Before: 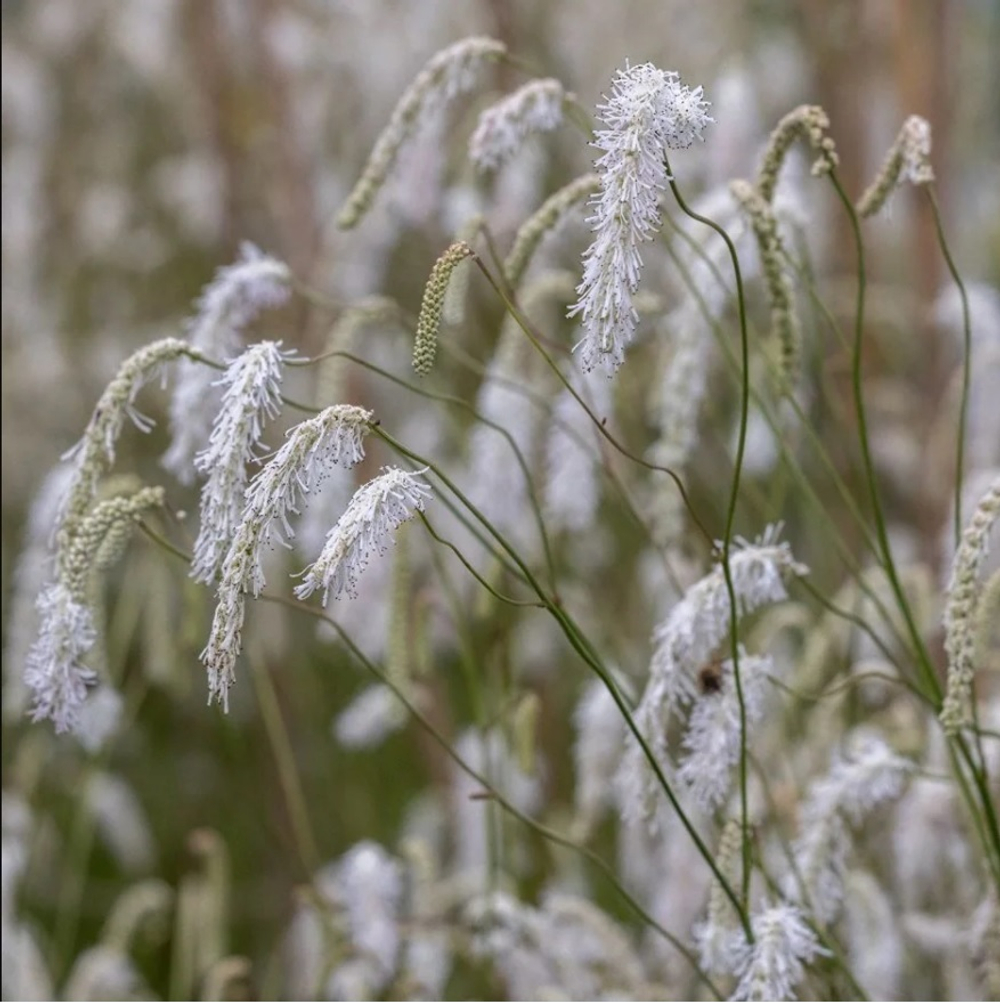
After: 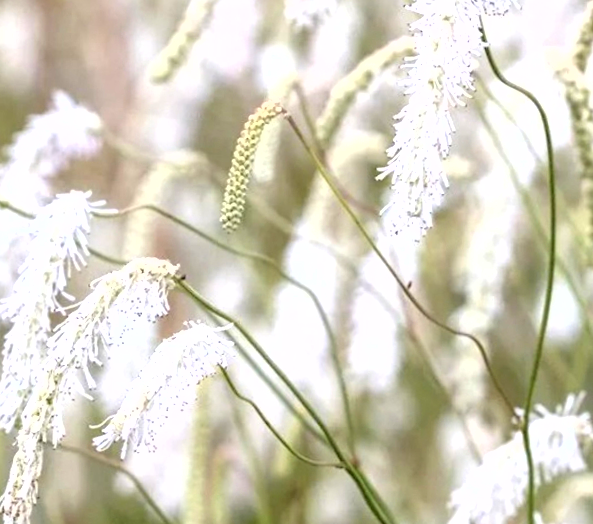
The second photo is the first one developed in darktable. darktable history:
rotate and perspective: rotation 2.27°, automatic cropping off
exposure: black level correction 0, exposure 1.45 EV, compensate exposure bias true, compensate highlight preservation false
shadows and highlights: shadows -10, white point adjustment 1.5, highlights 10
fill light: exposure -2 EV, width 8.6
crop: left 20.932%, top 15.471%, right 21.848%, bottom 34.081%
